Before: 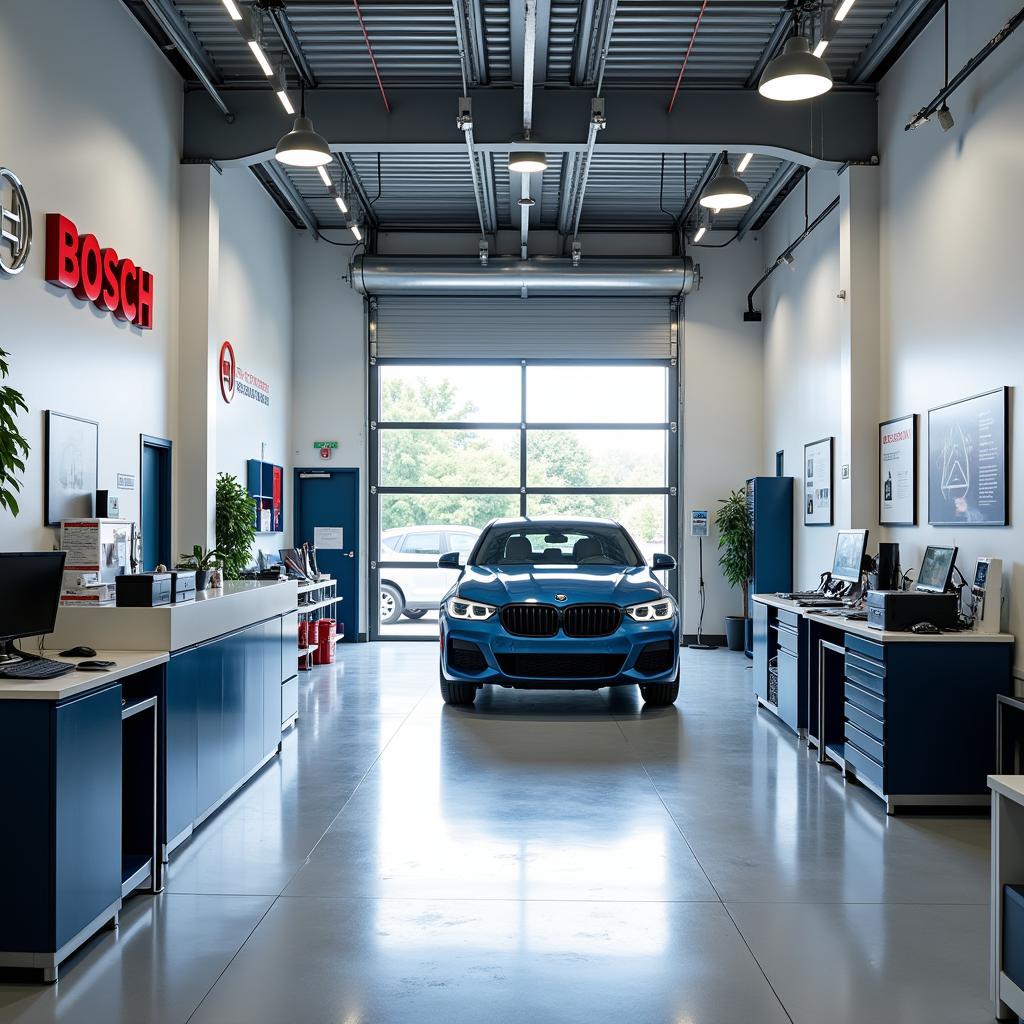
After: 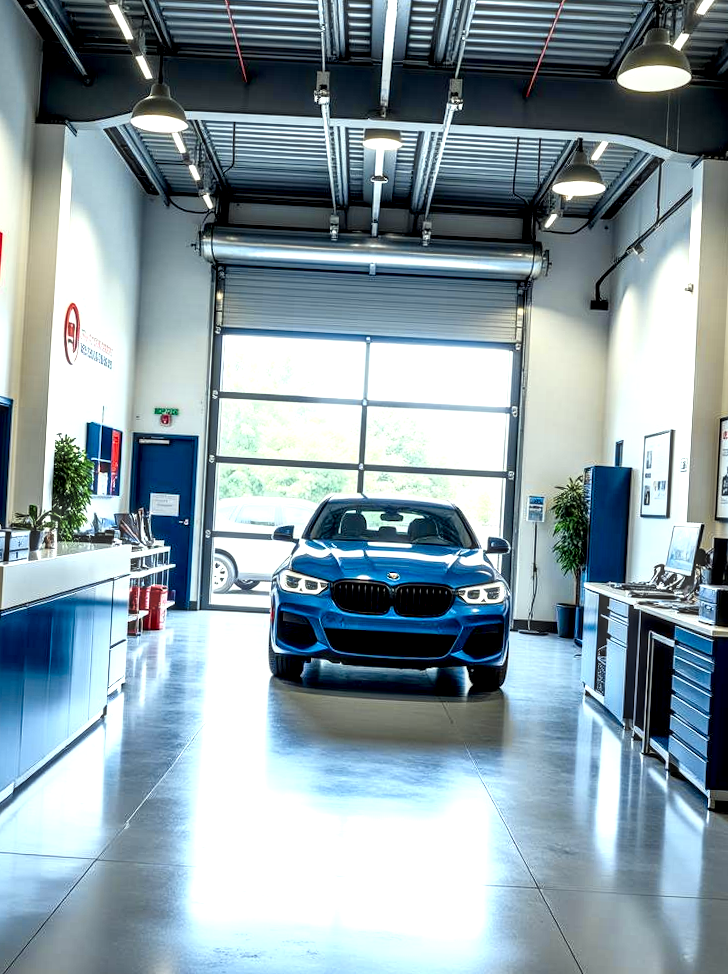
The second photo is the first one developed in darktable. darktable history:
color balance rgb: highlights gain › chroma 0.201%, highlights gain › hue 332.67°, perceptual saturation grading › global saturation 20%, perceptual saturation grading › highlights -25.017%, perceptual saturation grading › shadows 25.897%, global vibrance 10.729%
exposure: black level correction 0.002, exposure 0.297 EV, compensate highlight preservation false
crop and rotate: angle -2.95°, left 14.276%, top 0.031%, right 10.969%, bottom 0.039%
local contrast: highlights 19%, detail 186%
tone curve: curves: ch0 [(0, 0.01) (0.037, 0.032) (0.131, 0.108) (0.275, 0.286) (0.483, 0.517) (0.61, 0.661) (0.697, 0.768) (0.797, 0.876) (0.888, 0.952) (0.997, 0.995)]; ch1 [(0, 0) (0.312, 0.262) (0.425, 0.402) (0.5, 0.5) (0.527, 0.532) (0.556, 0.585) (0.683, 0.706) (0.746, 0.77) (1, 1)]; ch2 [(0, 0) (0.223, 0.185) (0.333, 0.284) (0.432, 0.4) (0.502, 0.502) (0.525, 0.527) (0.545, 0.564) (0.587, 0.613) (0.636, 0.654) (0.711, 0.729) (0.845, 0.855) (0.998, 0.977)], color space Lab, independent channels, preserve colors none
haze removal: strength -0.098, compatibility mode true, adaptive false
color correction: highlights a* -4.57, highlights b* 5.05, saturation 0.958
